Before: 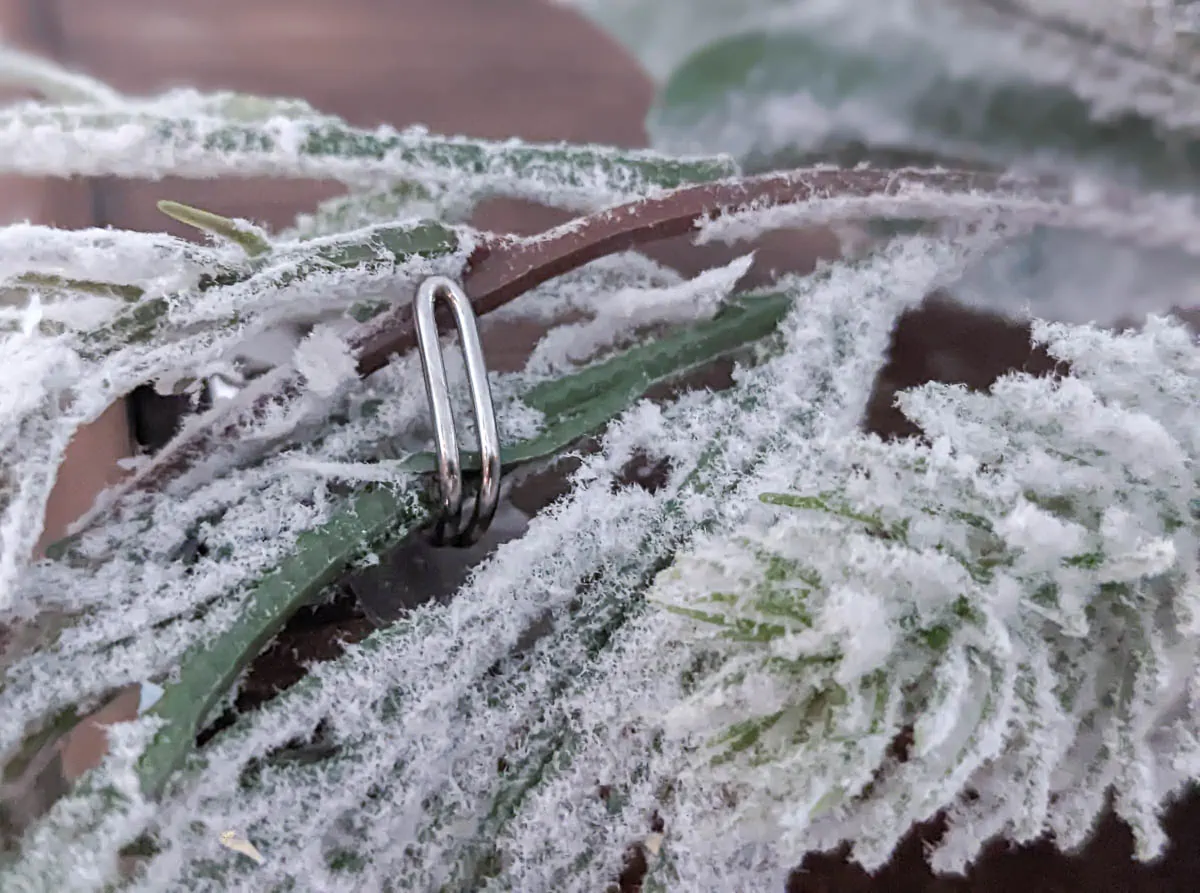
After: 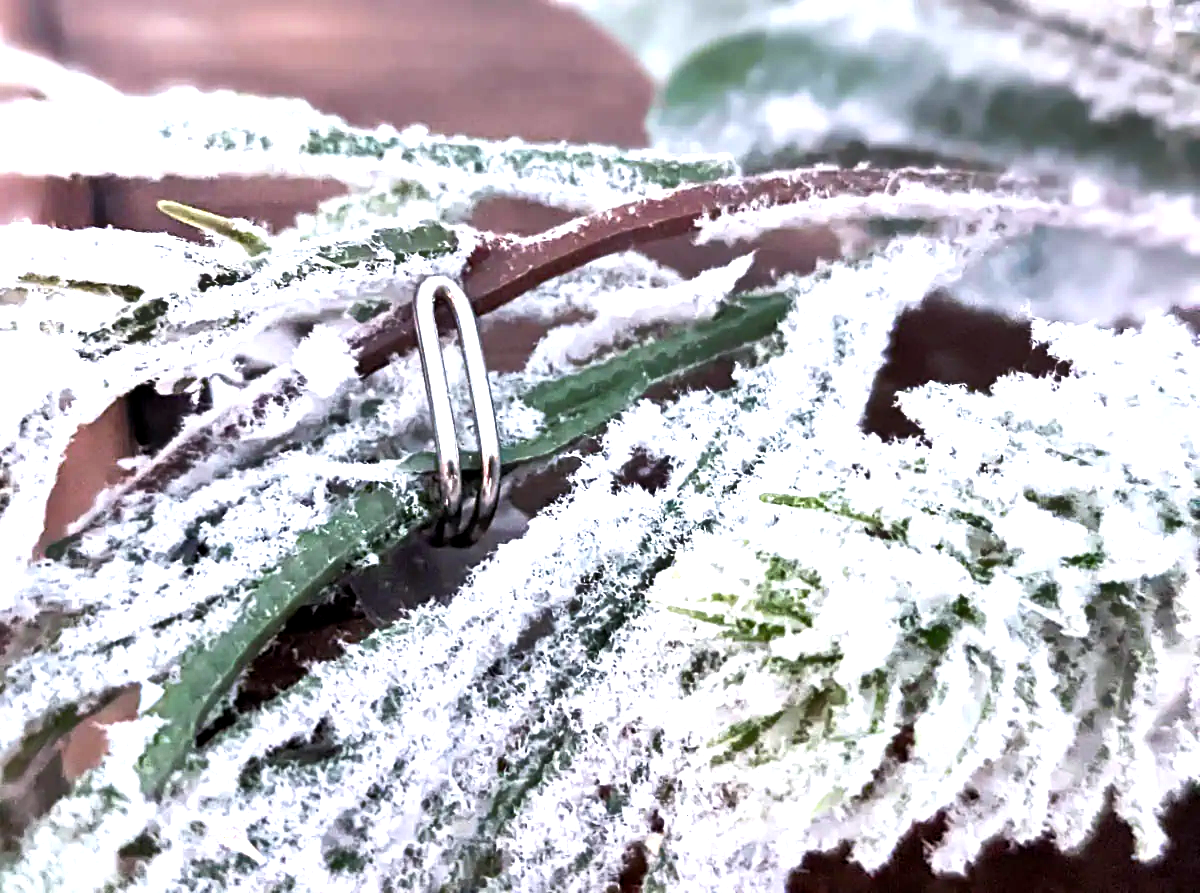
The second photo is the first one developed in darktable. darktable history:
shadows and highlights: shadows 24.82, highlights -44.46, soften with gaussian
exposure: black level correction 0.06, exposure 0.62 EV
